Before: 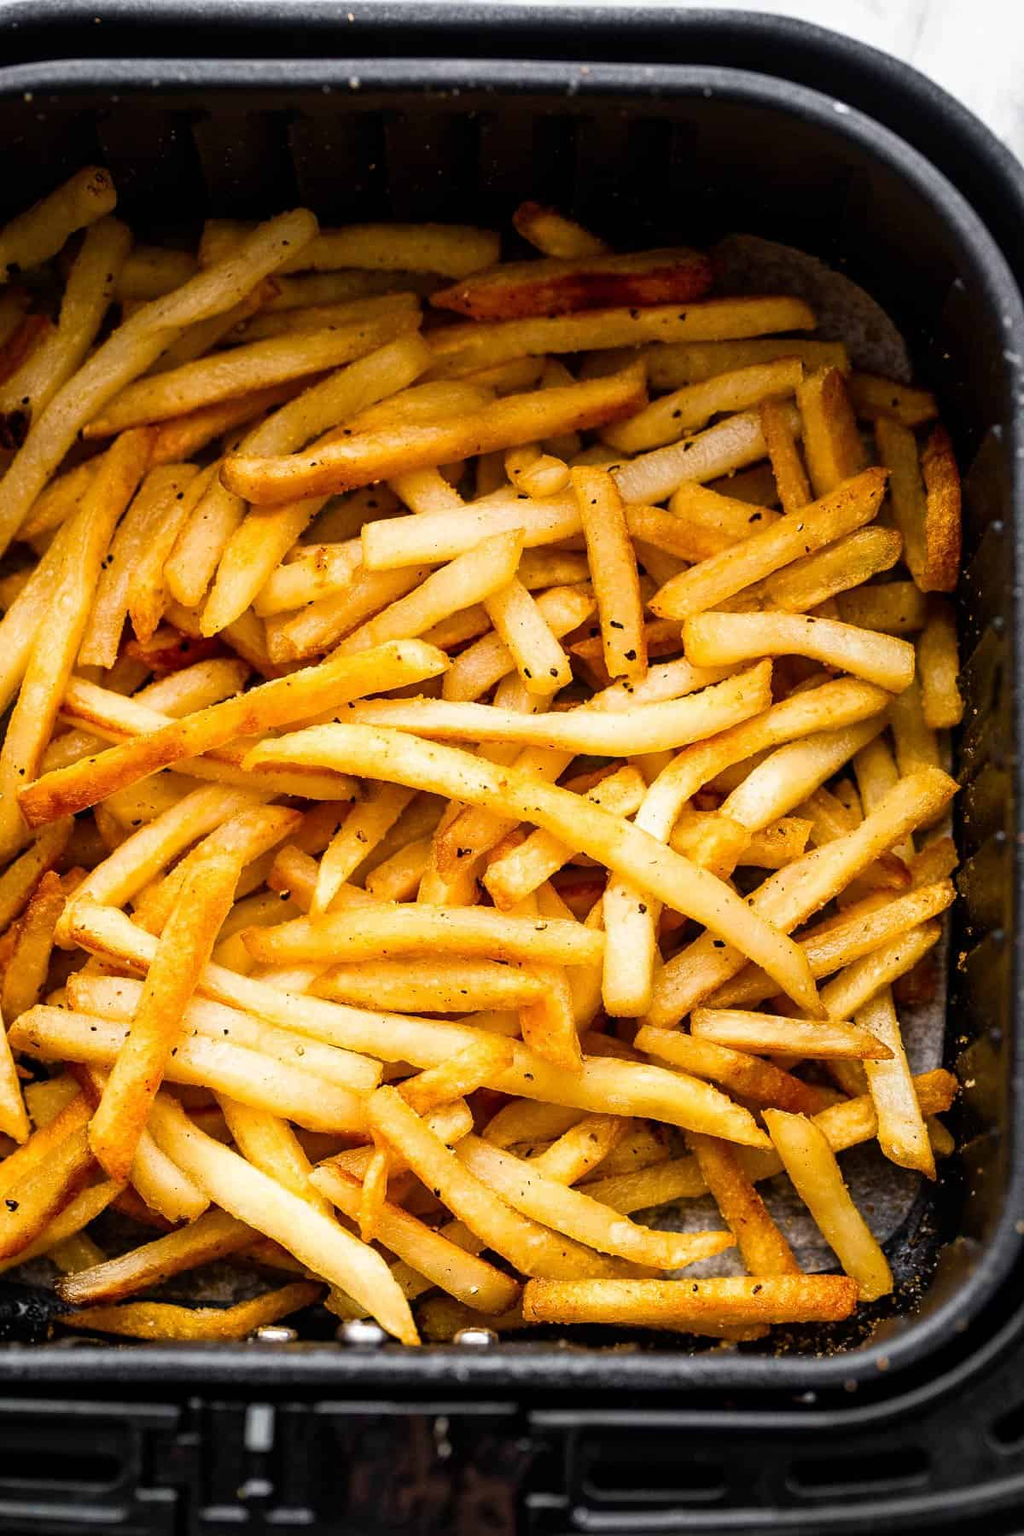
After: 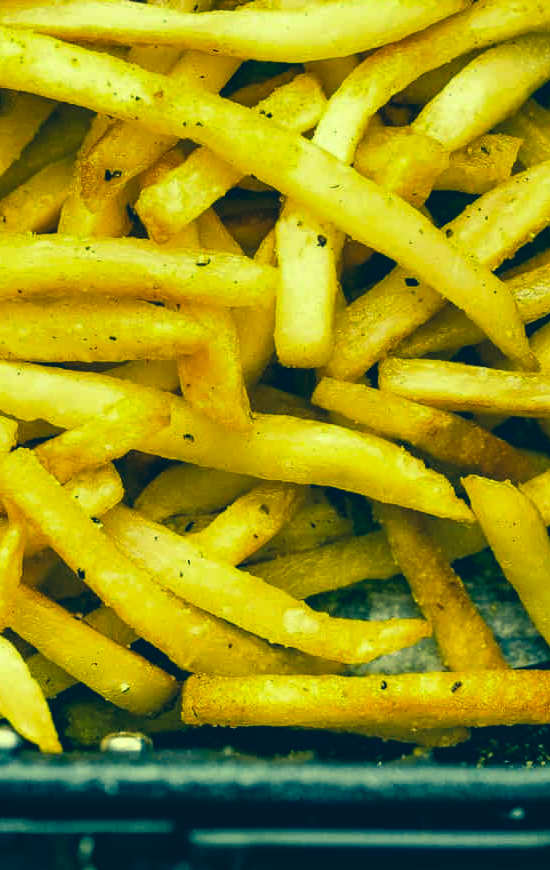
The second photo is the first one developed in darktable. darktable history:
crop: left 35.976%, top 45.819%, right 18.162%, bottom 5.807%
shadows and highlights: radius 264.75, soften with gaussian
color correction: highlights a* -15.58, highlights b* 40, shadows a* -40, shadows b* -26.18
